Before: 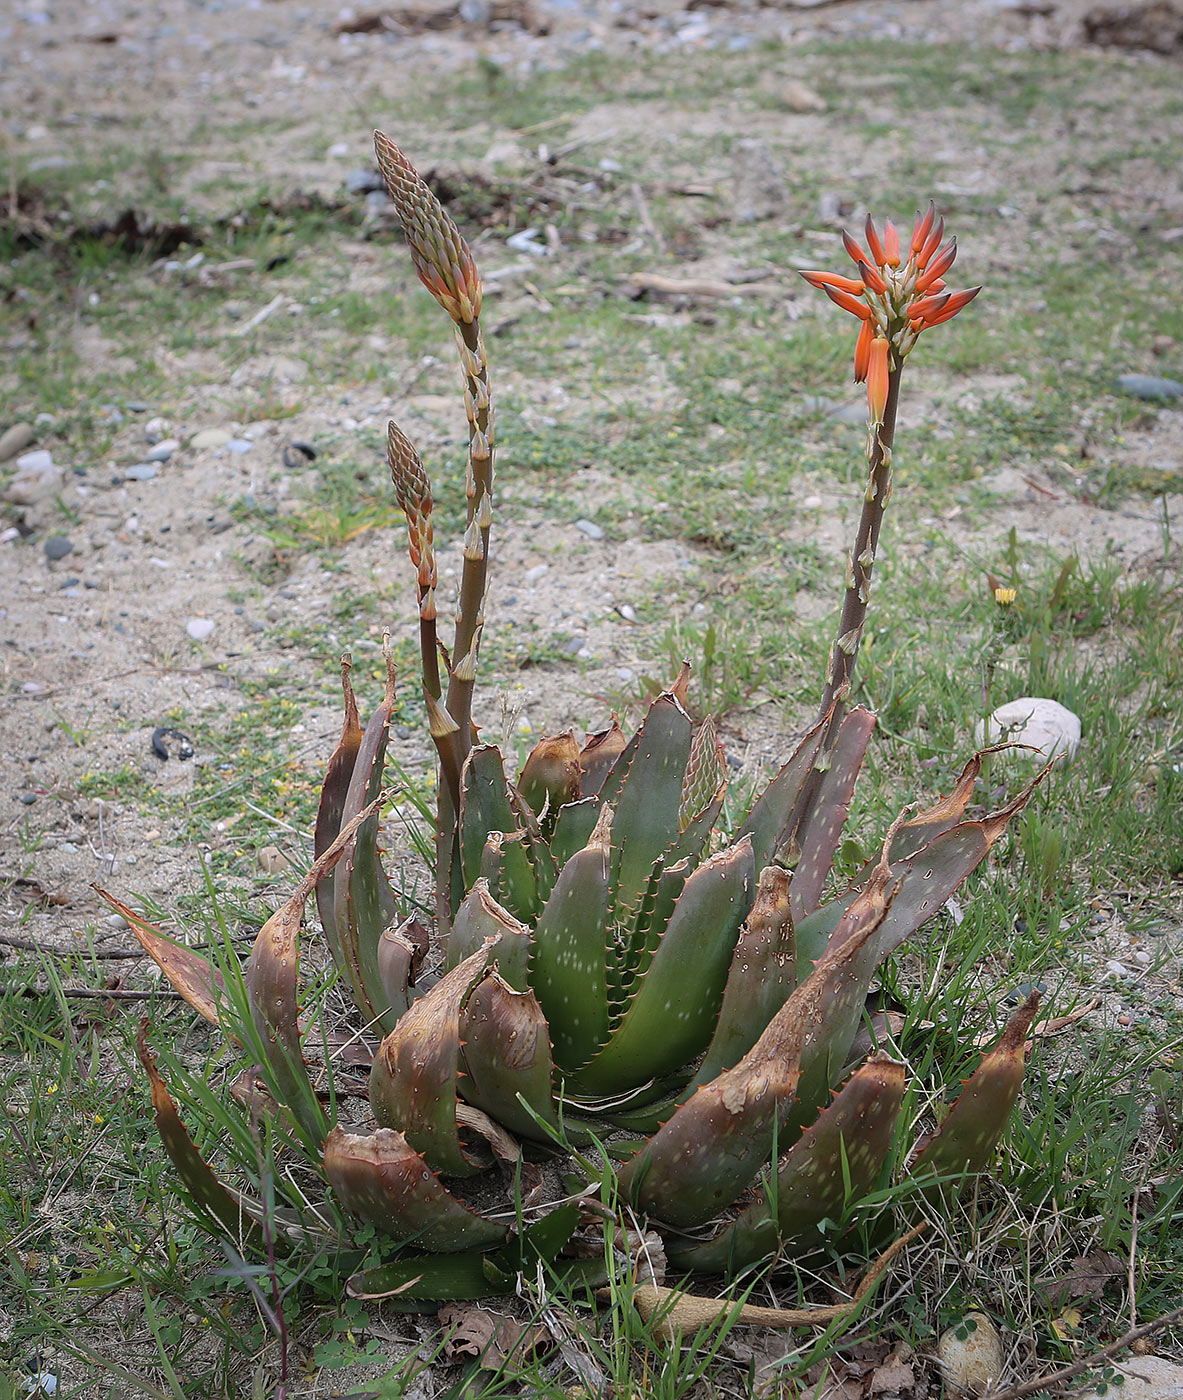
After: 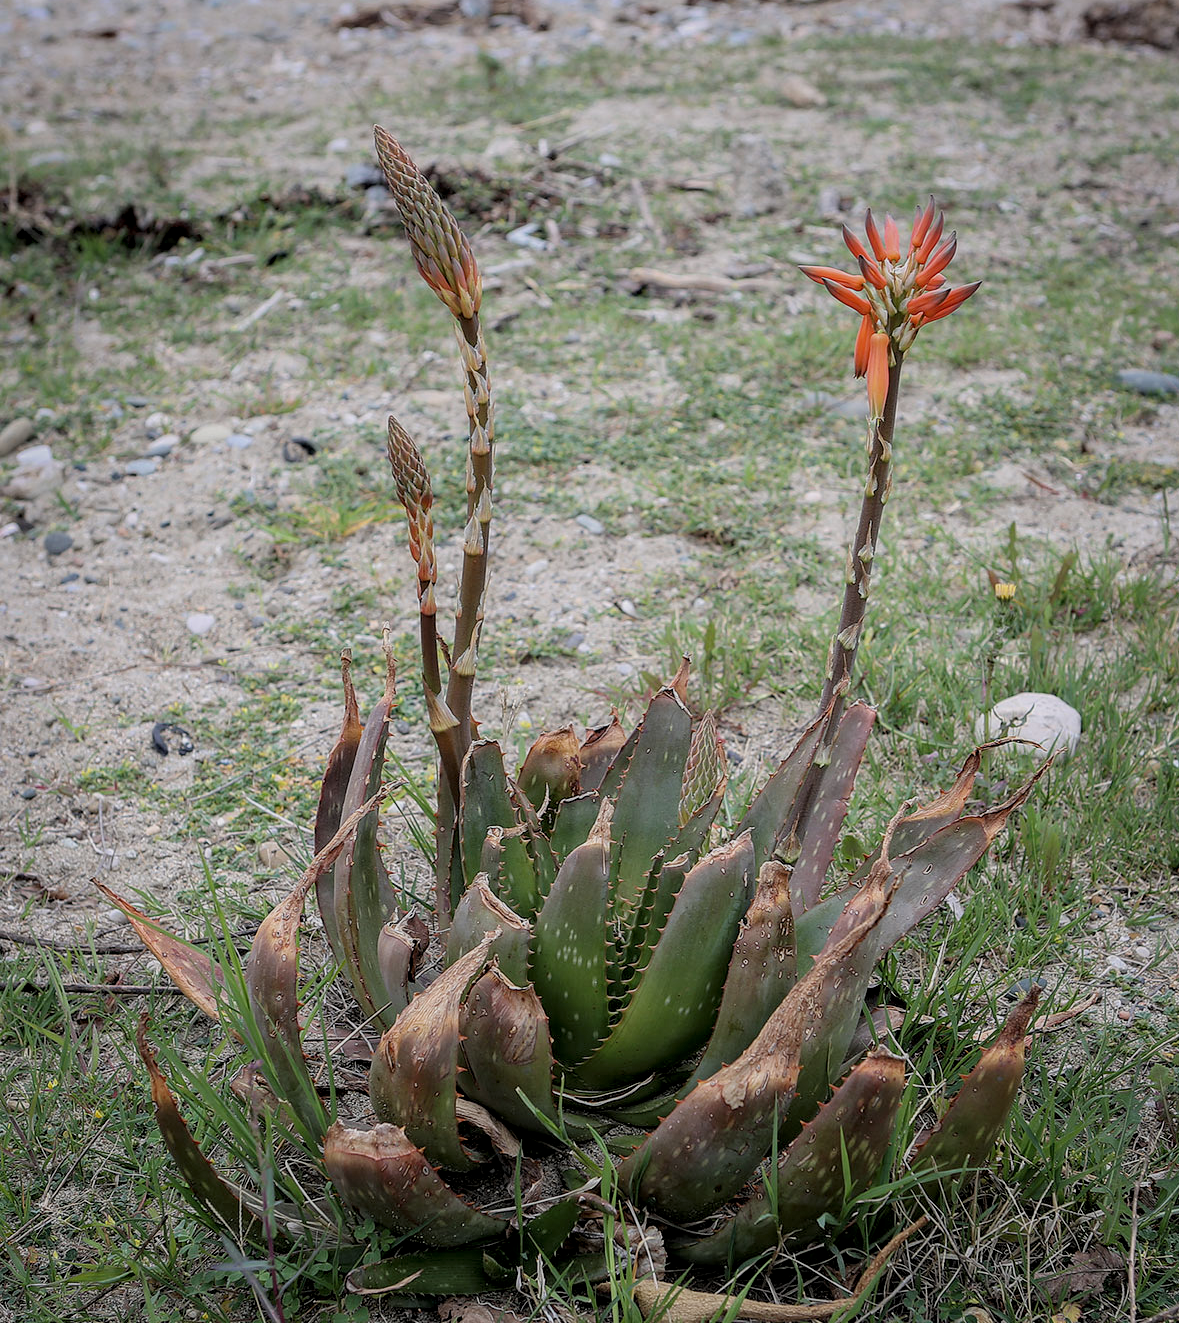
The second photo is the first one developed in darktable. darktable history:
local contrast: on, module defaults
crop: top 0.425%, right 0.261%, bottom 5.048%
filmic rgb: middle gray luminance 18.33%, black relative exposure -11.13 EV, white relative exposure 3.75 EV, target black luminance 0%, hardness 5.82, latitude 57.54%, contrast 0.964, shadows ↔ highlights balance 49.25%
